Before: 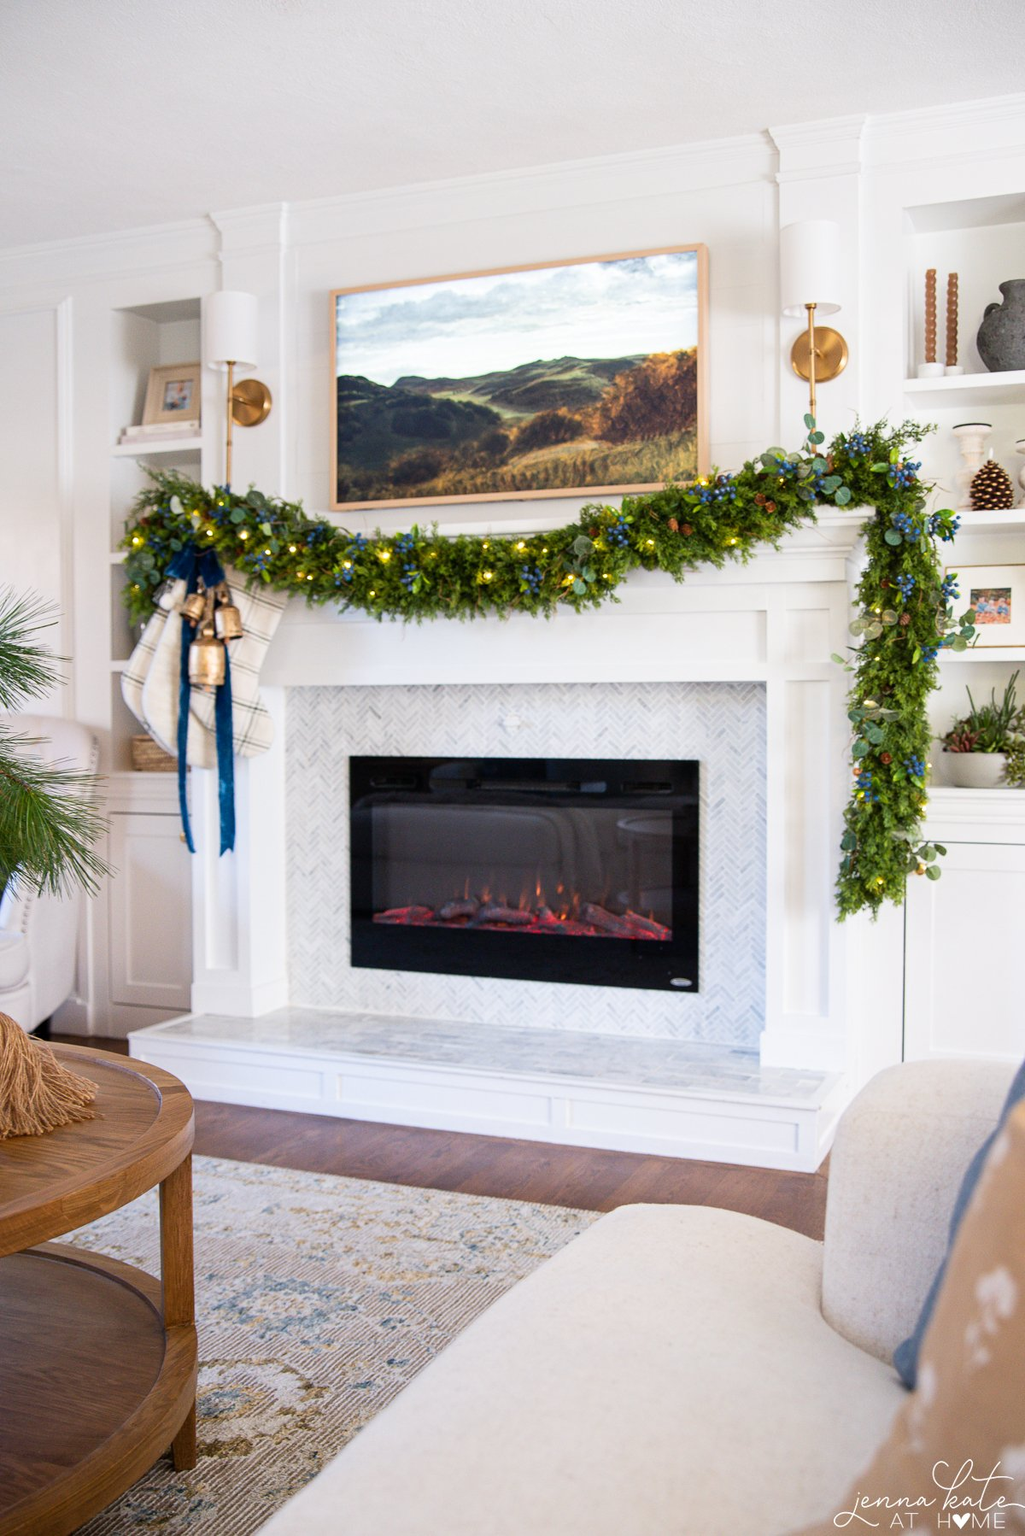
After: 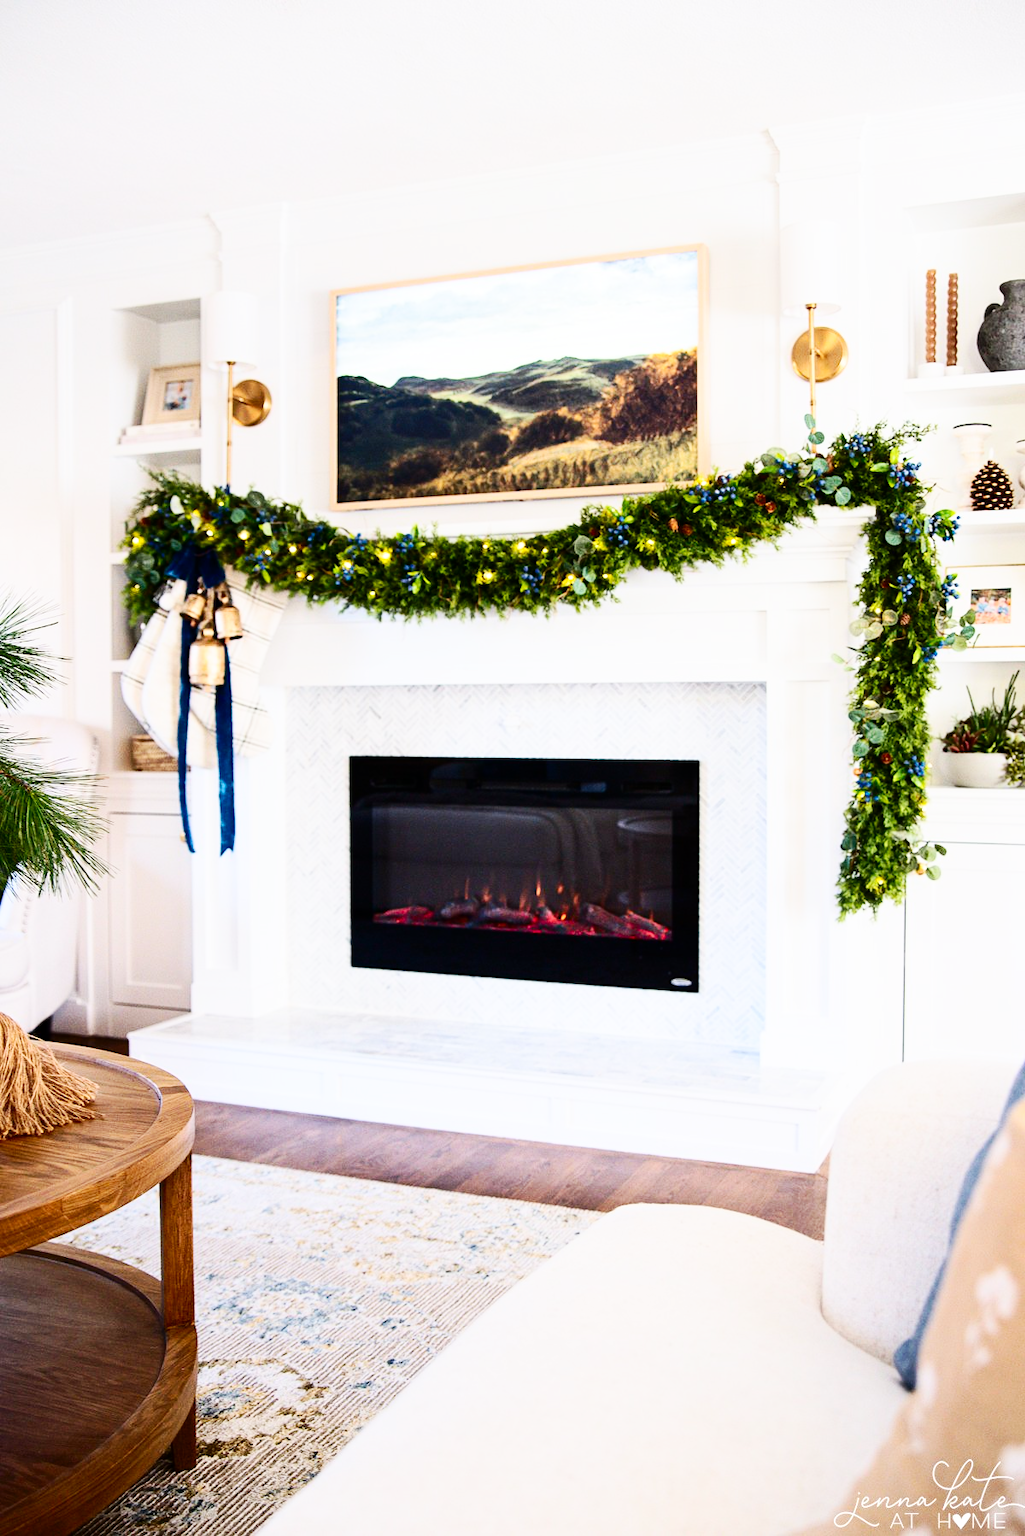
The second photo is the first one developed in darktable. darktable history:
base curve: curves: ch0 [(0, 0) (0.032, 0.025) (0.121, 0.166) (0.206, 0.329) (0.605, 0.79) (1, 1)], exposure shift 0.01, preserve colors none
contrast brightness saturation: contrast 0.281
tone equalizer: edges refinement/feathering 500, mask exposure compensation -1.57 EV, preserve details no
